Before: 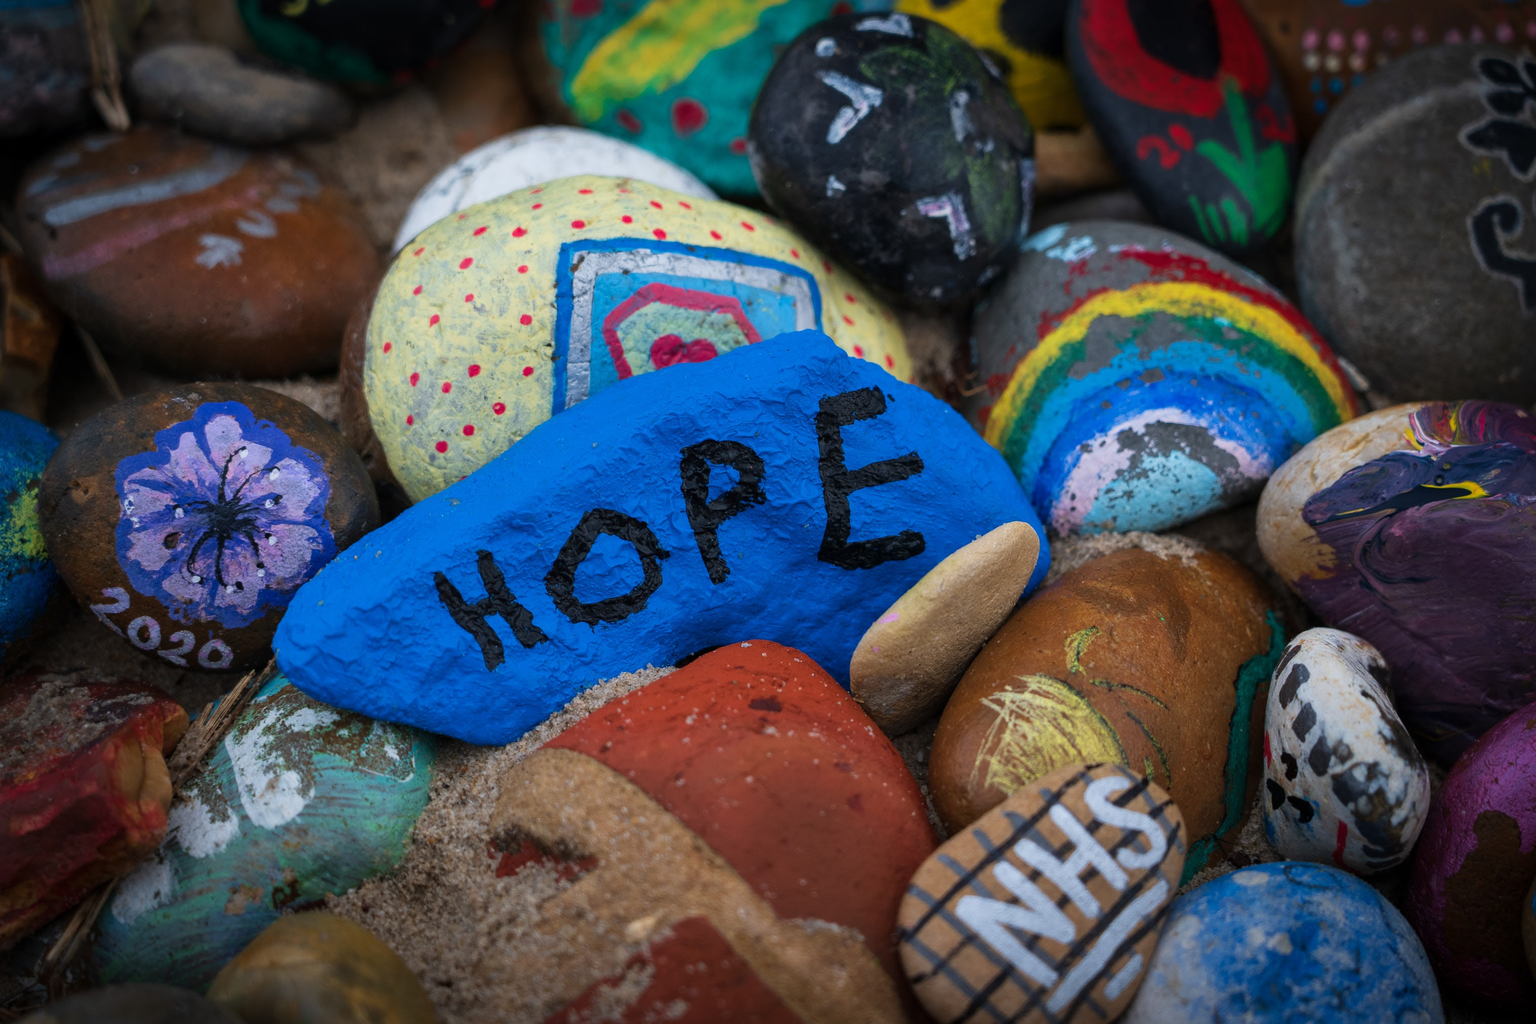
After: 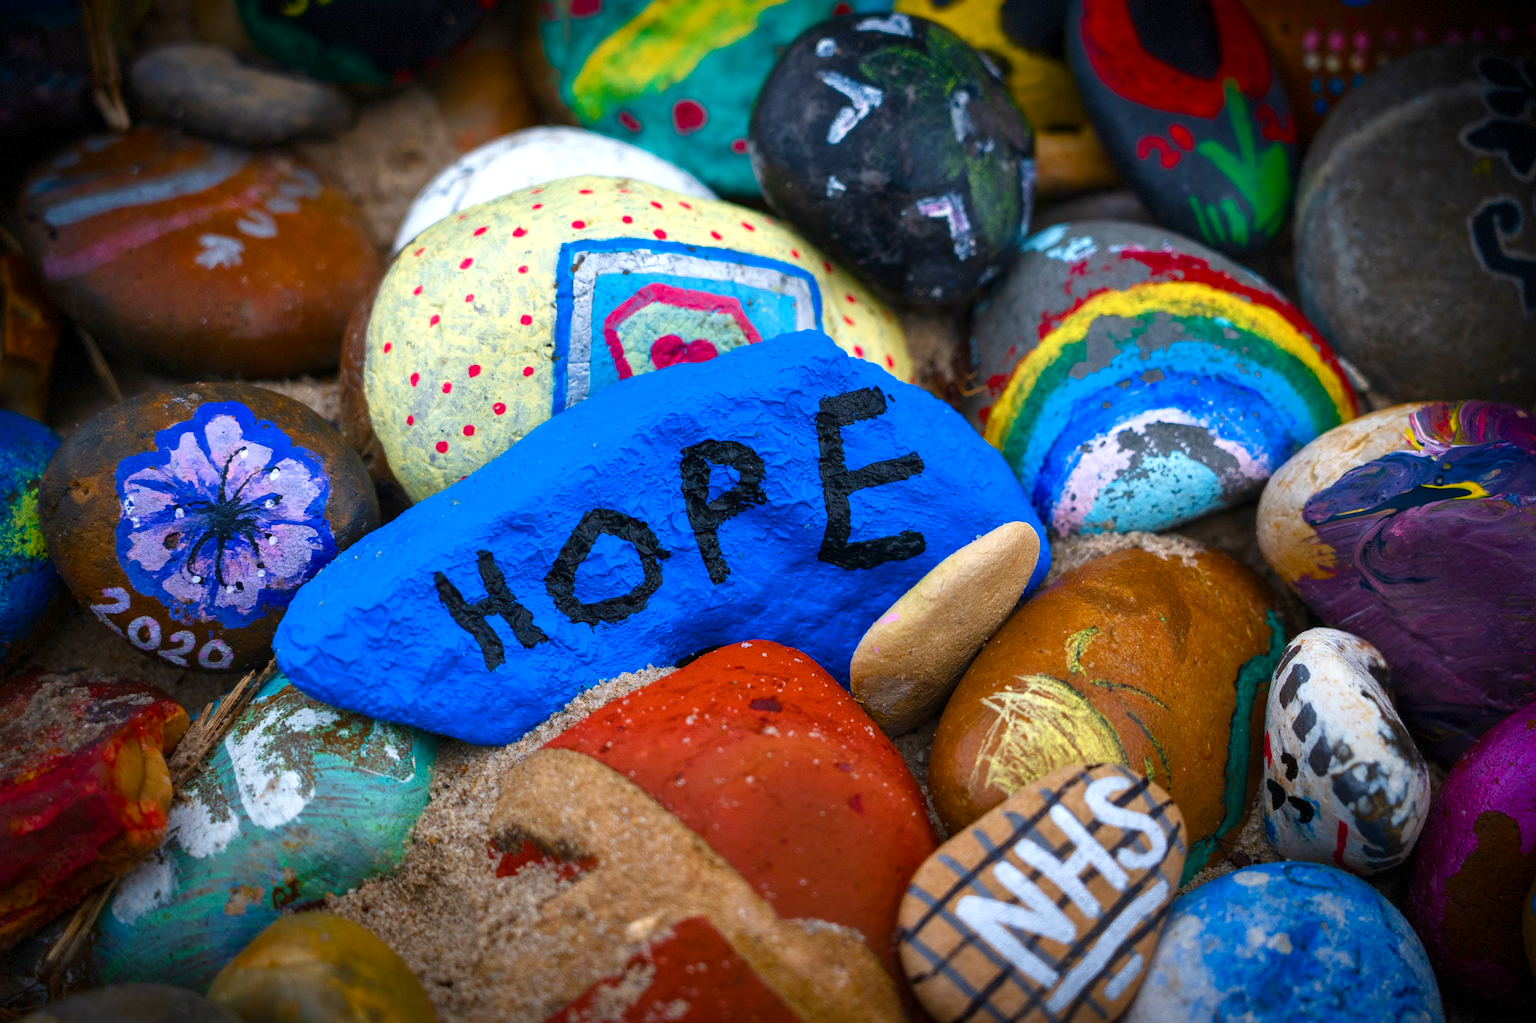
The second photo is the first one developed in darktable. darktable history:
color balance rgb: perceptual saturation grading › global saturation 44.755%, perceptual saturation grading › highlights -48.89%, perceptual saturation grading › shadows 29.911%, global vibrance 15.269%
exposure: exposure 0.607 EV, compensate highlight preservation false
vignetting: fall-off radius 60.79%, brightness -0.98, saturation 0.49, center (-0.024, 0.397), dithering 8-bit output
